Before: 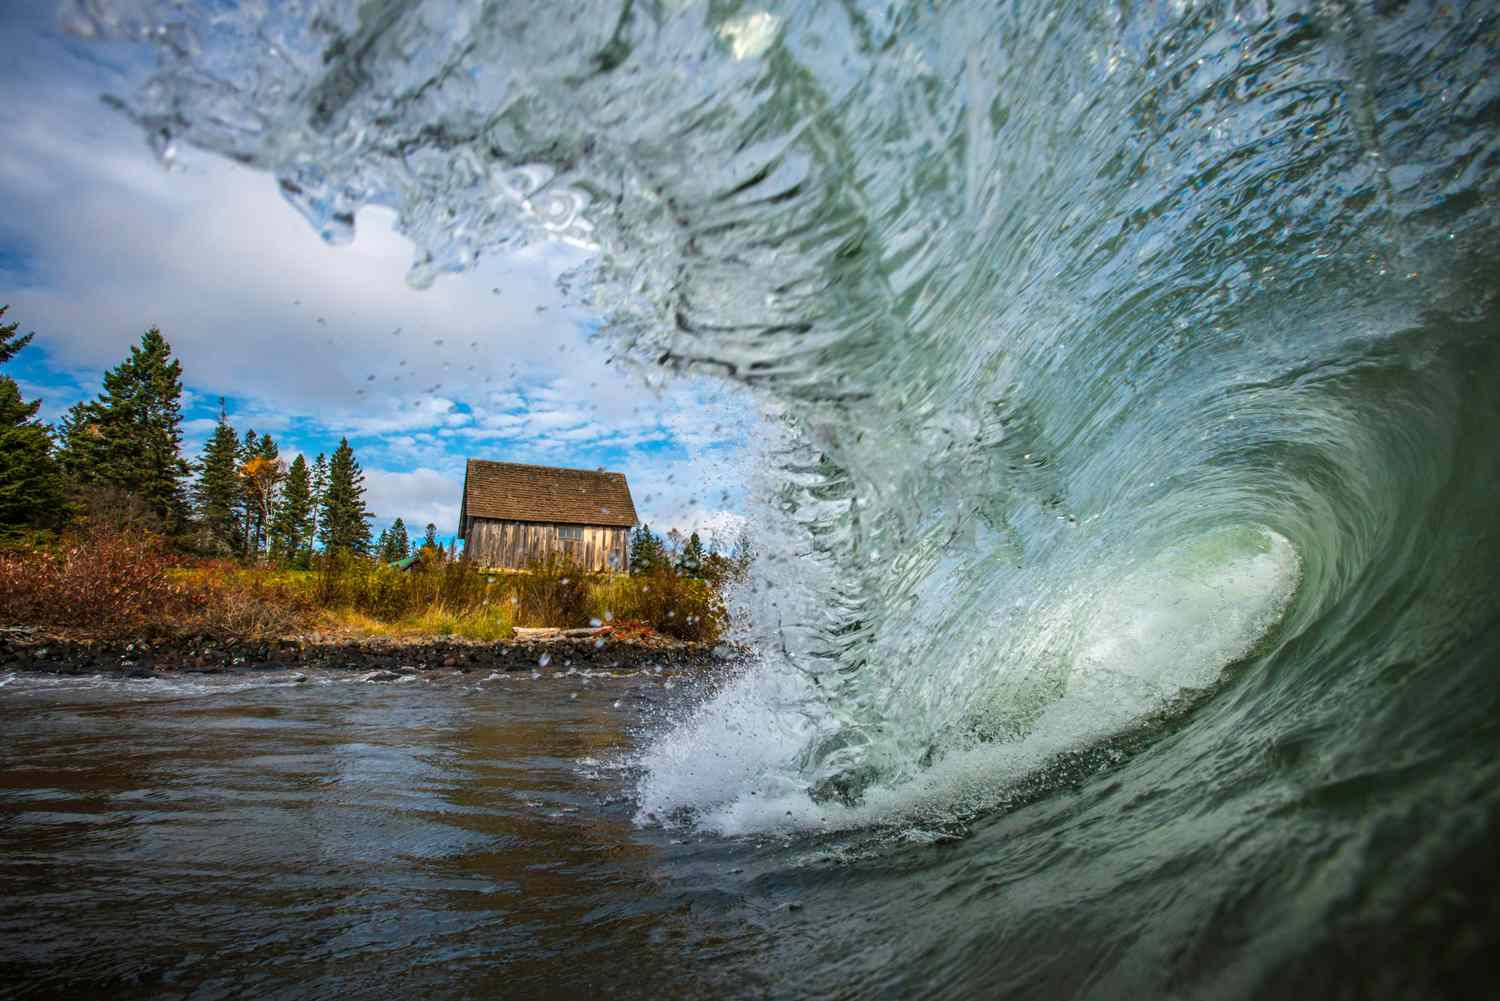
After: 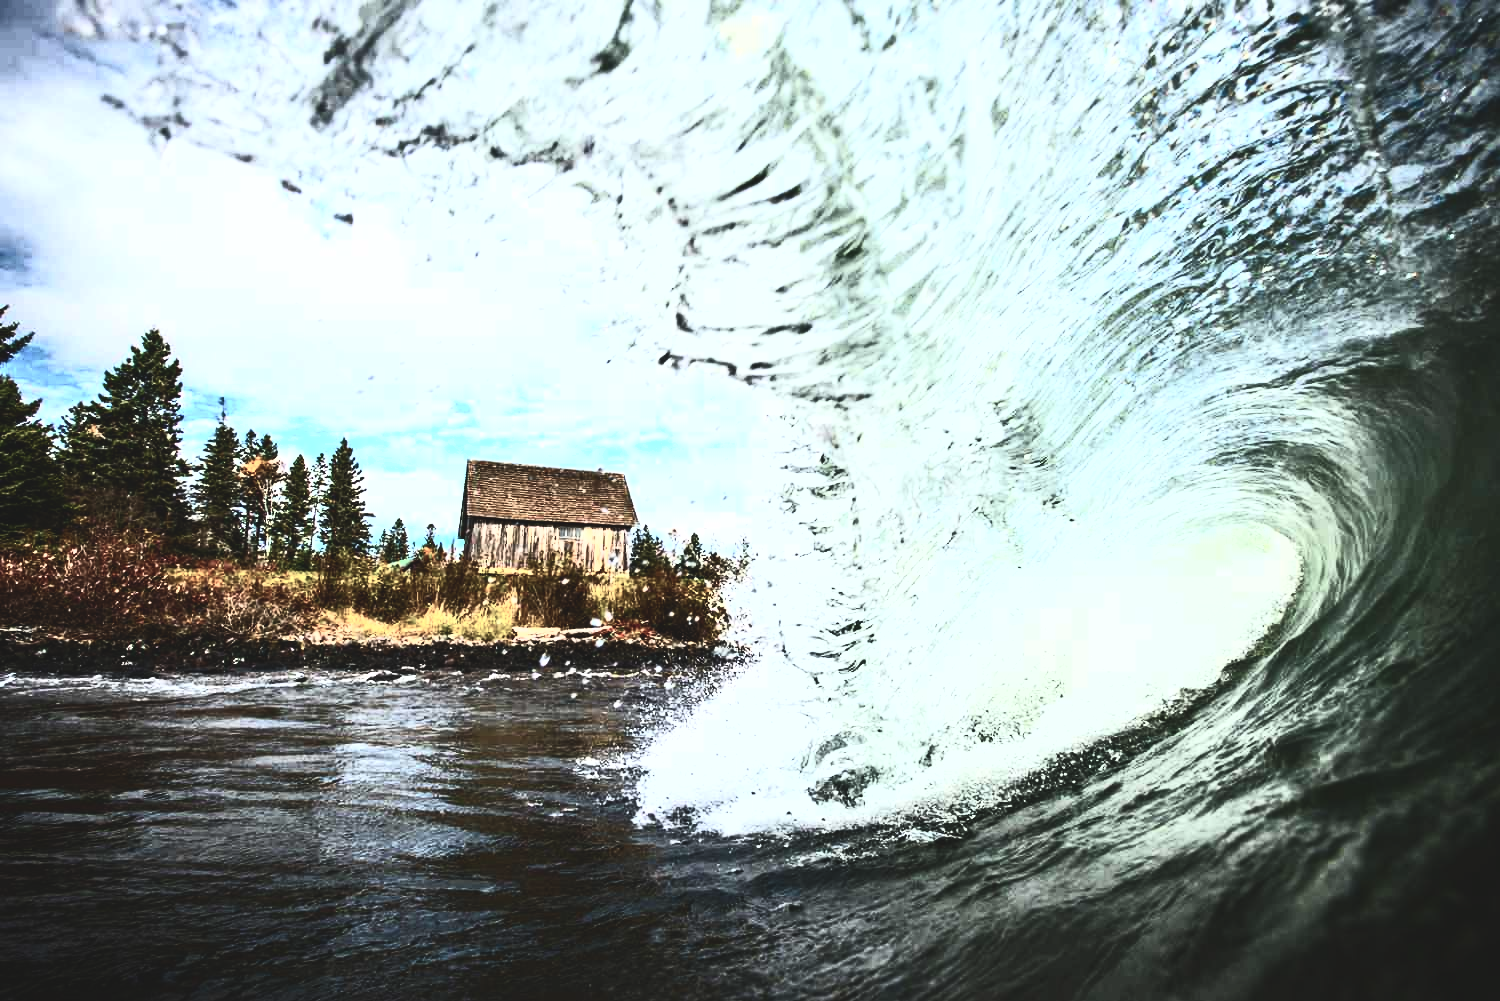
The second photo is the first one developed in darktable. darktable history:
shadows and highlights: shadows -11.57, white point adjustment 4.06, highlights 26.34
contrast brightness saturation: contrast 0.934, brightness 0.202
exposure: black level correction -0.041, exposure 0.063 EV, compensate exposure bias true, compensate highlight preservation false
